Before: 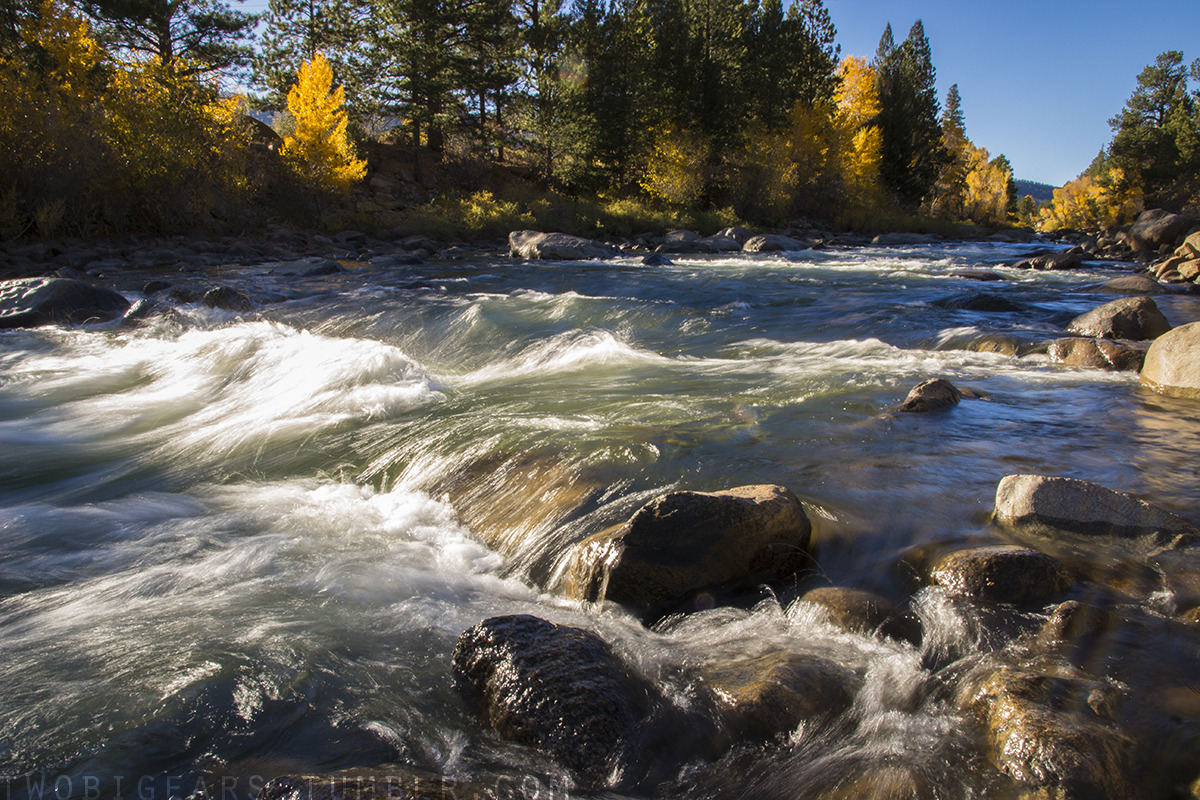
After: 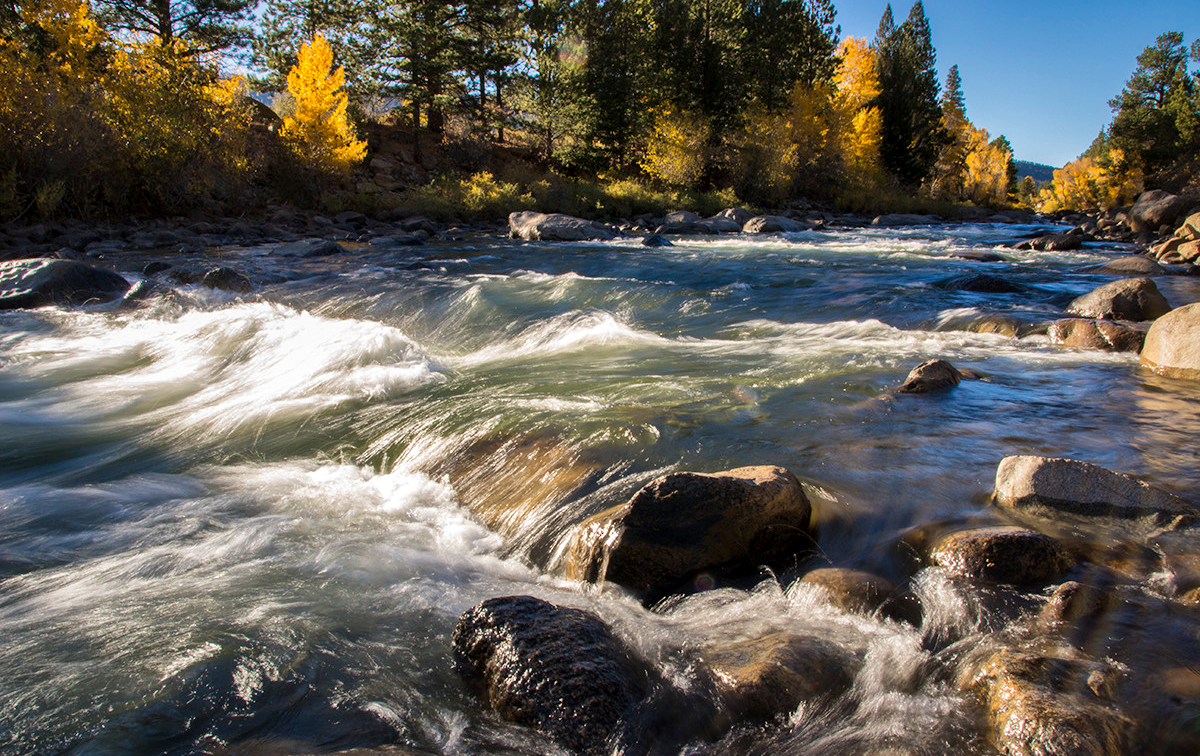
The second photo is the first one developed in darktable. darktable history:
crop and rotate: top 2.479%, bottom 3.018%
shadows and highlights: low approximation 0.01, soften with gaussian
local contrast: mode bilateral grid, contrast 20, coarseness 50, detail 120%, midtone range 0.2
